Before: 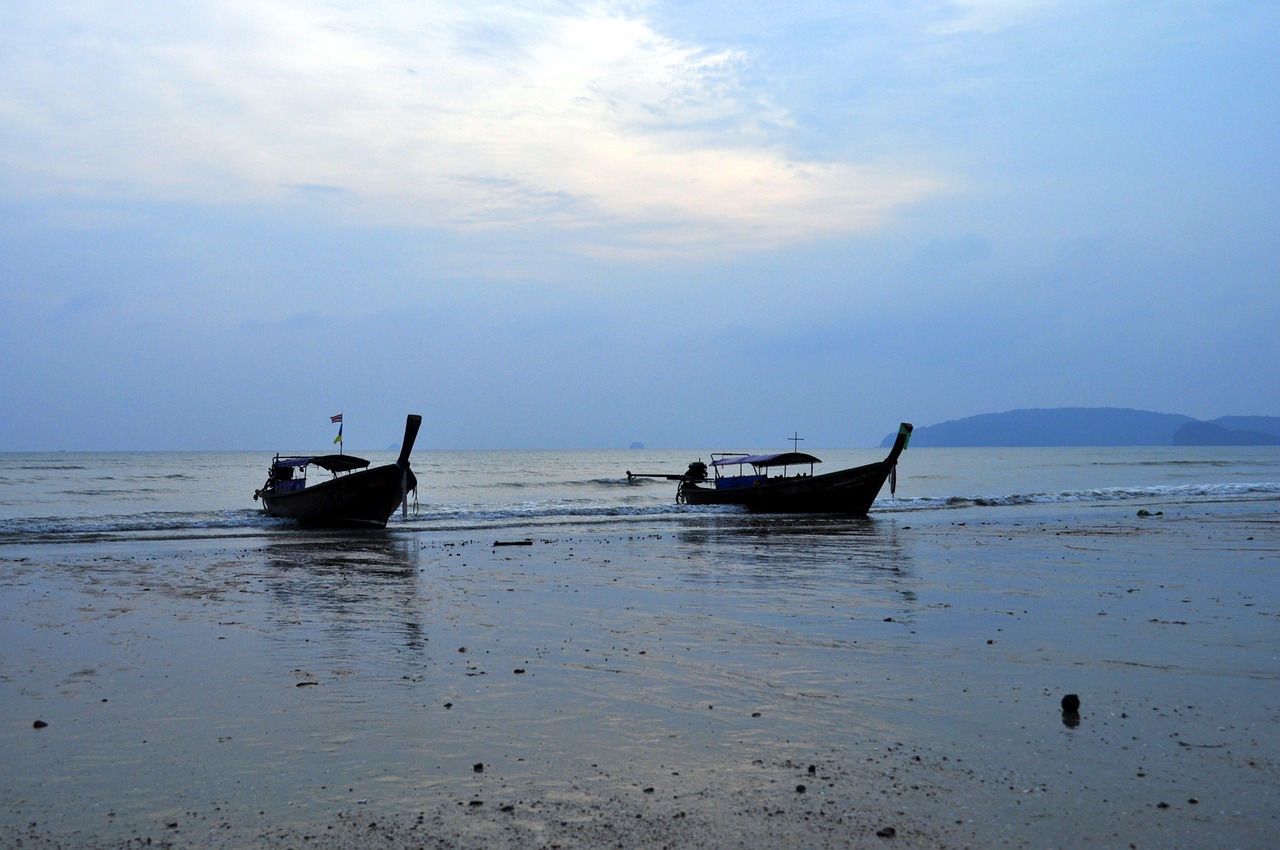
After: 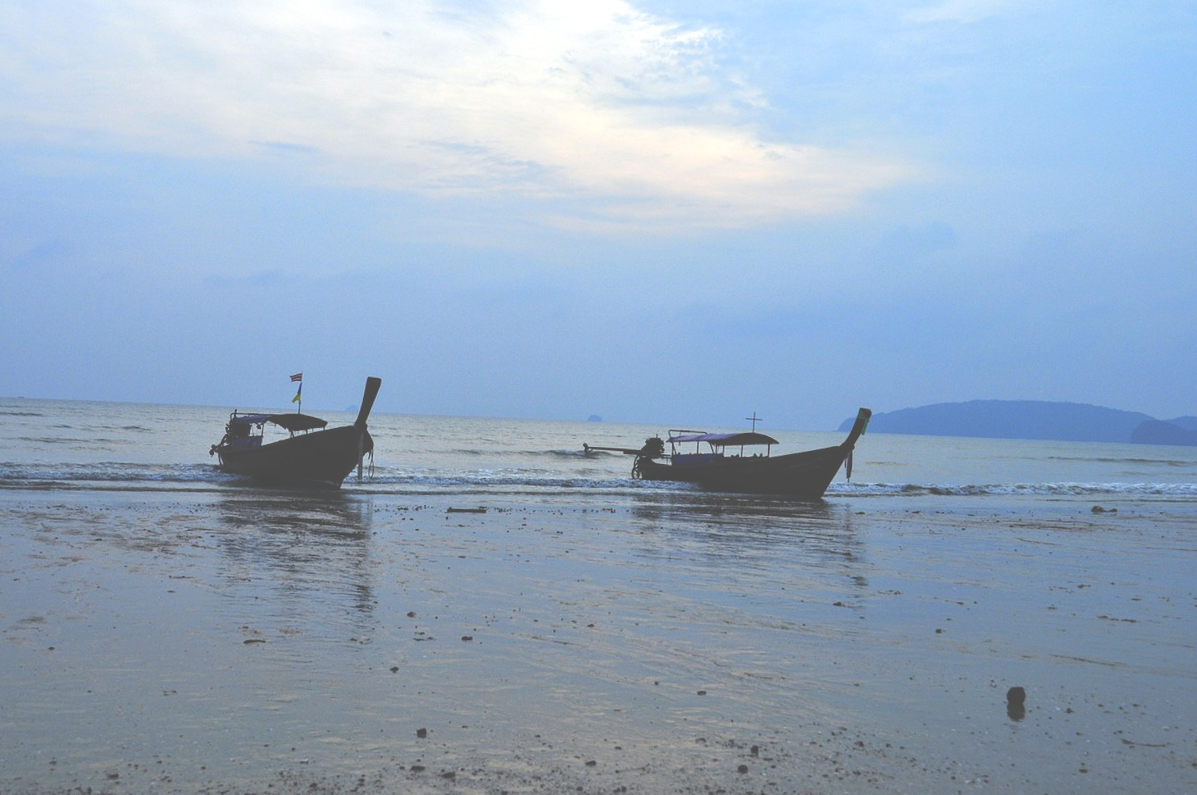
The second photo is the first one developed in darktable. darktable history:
contrast brightness saturation: contrast 0.028, brightness 0.061, saturation 0.12
local contrast: detail 117%
crop and rotate: angle -2.65°
exposure: black level correction -0.063, exposure -0.05 EV, compensate highlight preservation false
